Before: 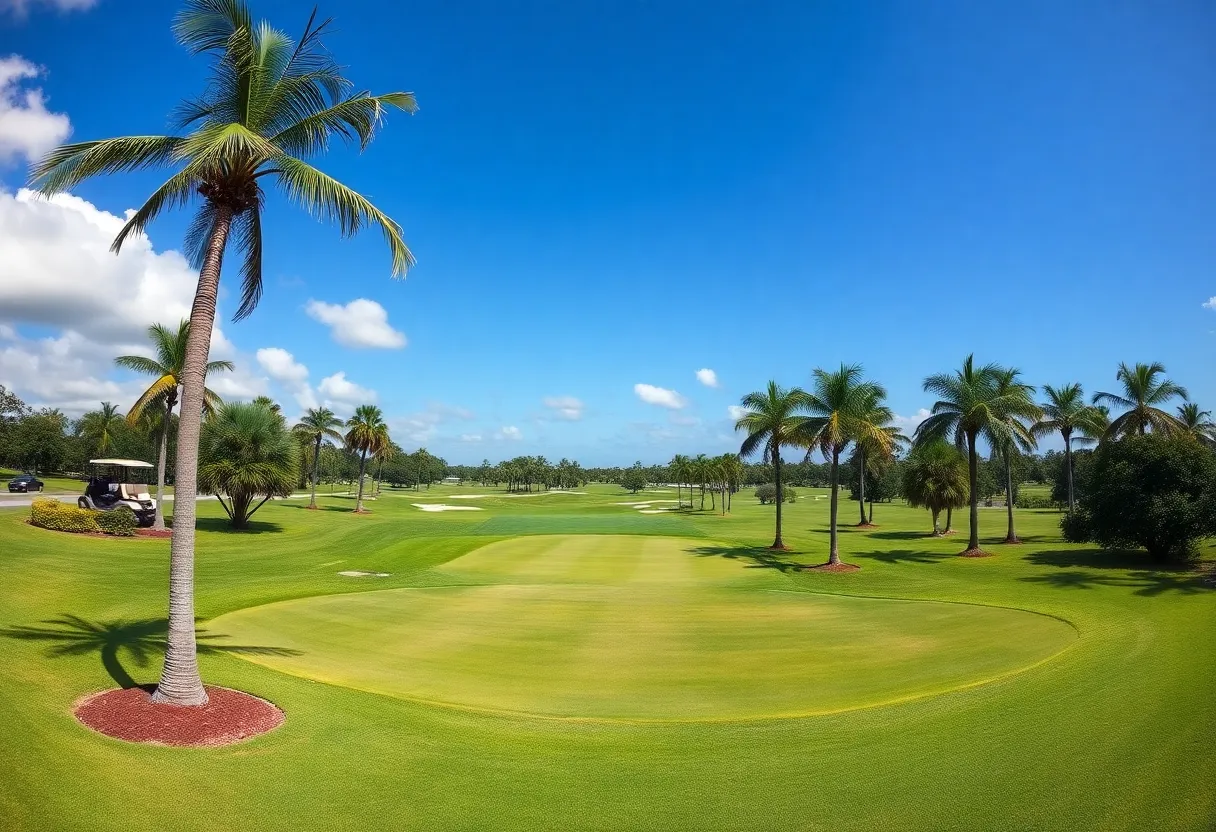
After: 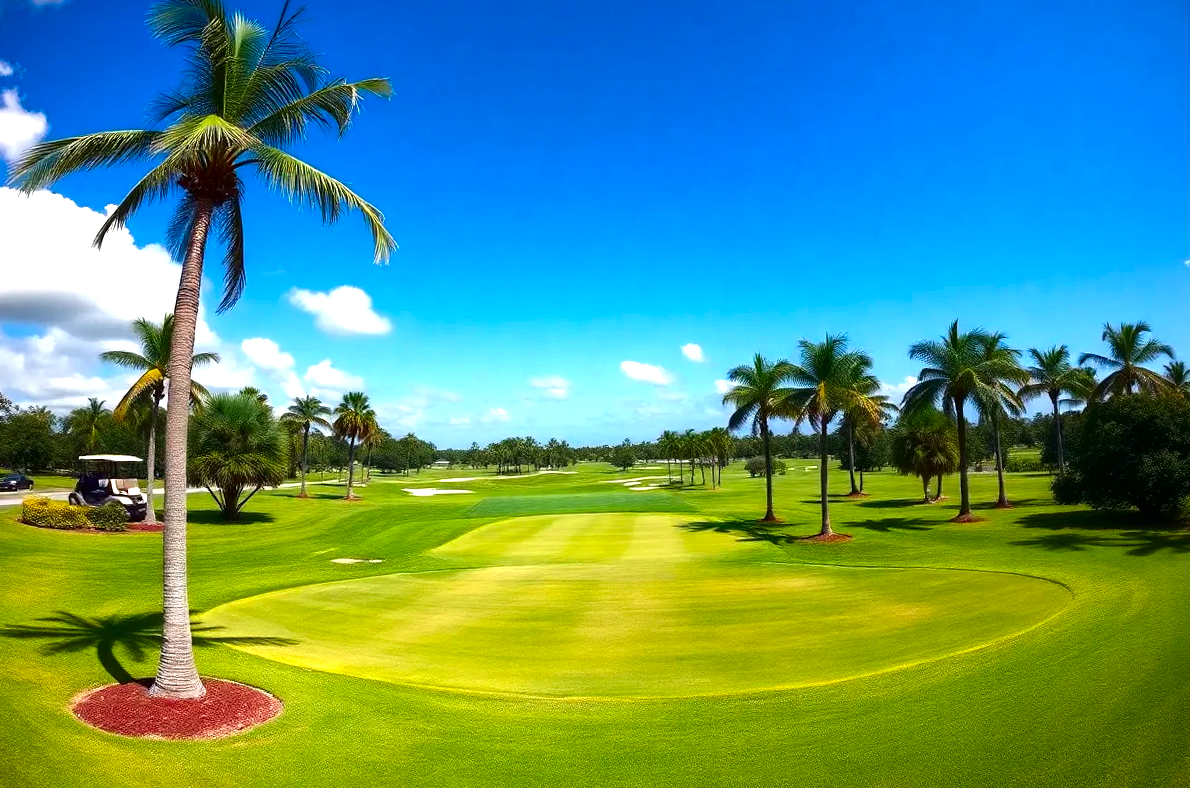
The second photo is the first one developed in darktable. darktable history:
rotate and perspective: rotation -2°, crop left 0.022, crop right 0.978, crop top 0.049, crop bottom 0.951
exposure: black level correction 0, exposure 0.7 EV, compensate exposure bias true, compensate highlight preservation false
contrast brightness saturation: brightness -0.25, saturation 0.2
